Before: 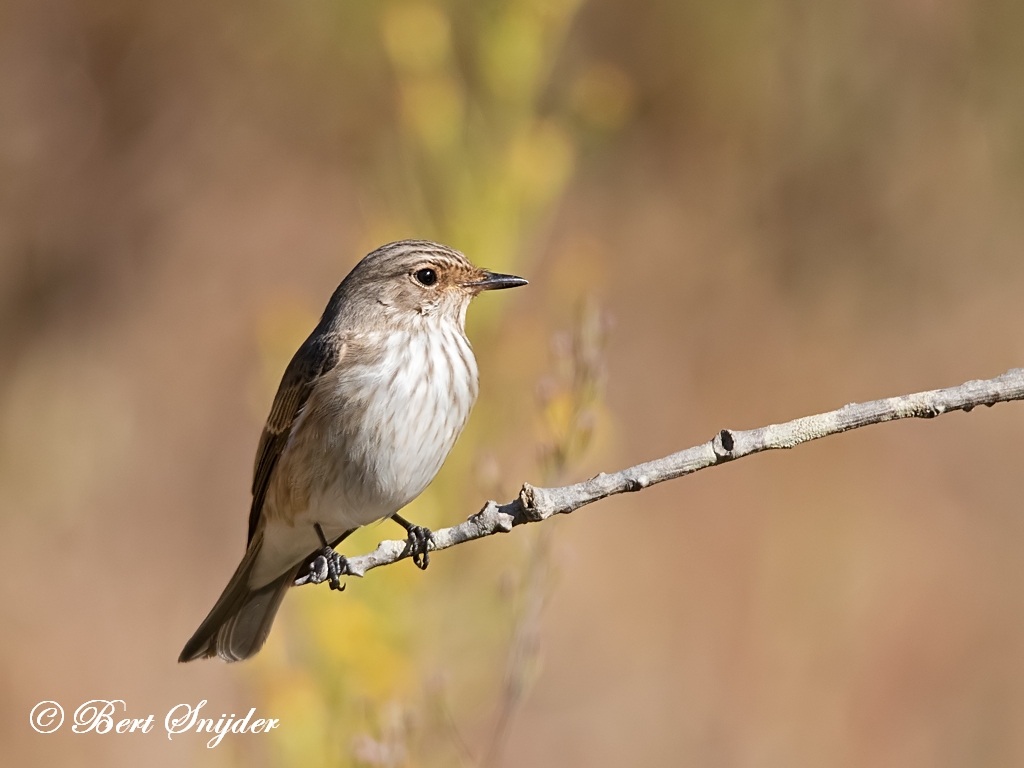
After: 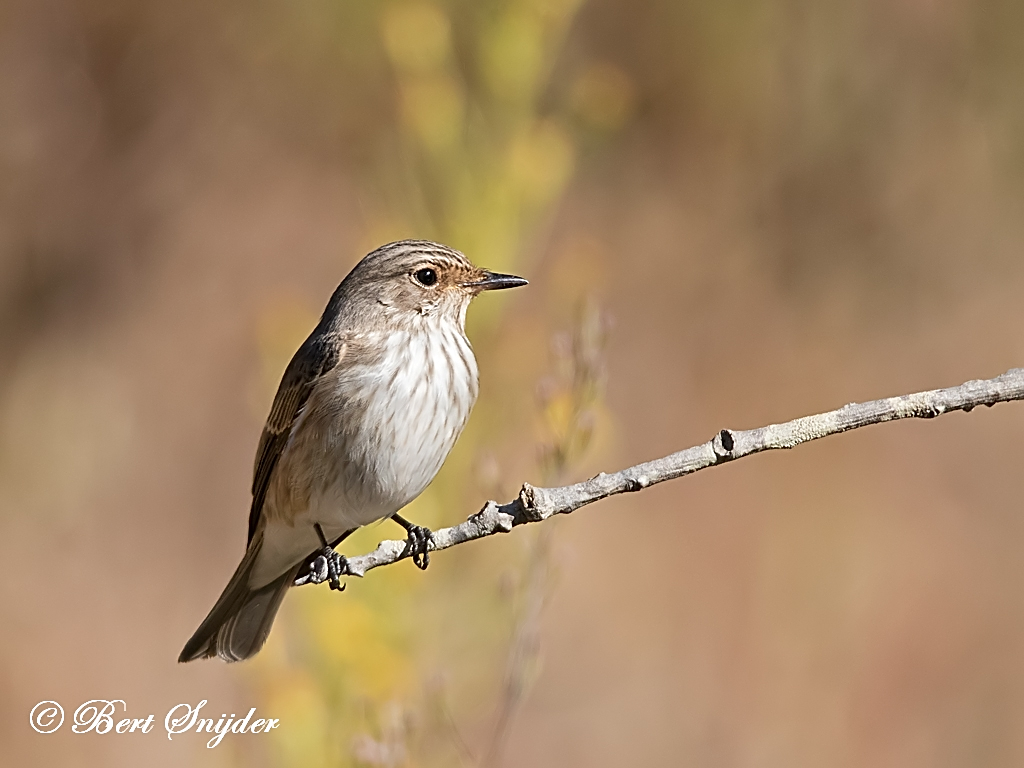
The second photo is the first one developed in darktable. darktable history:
sharpen: on, module defaults
contrast brightness saturation: saturation -0.043
